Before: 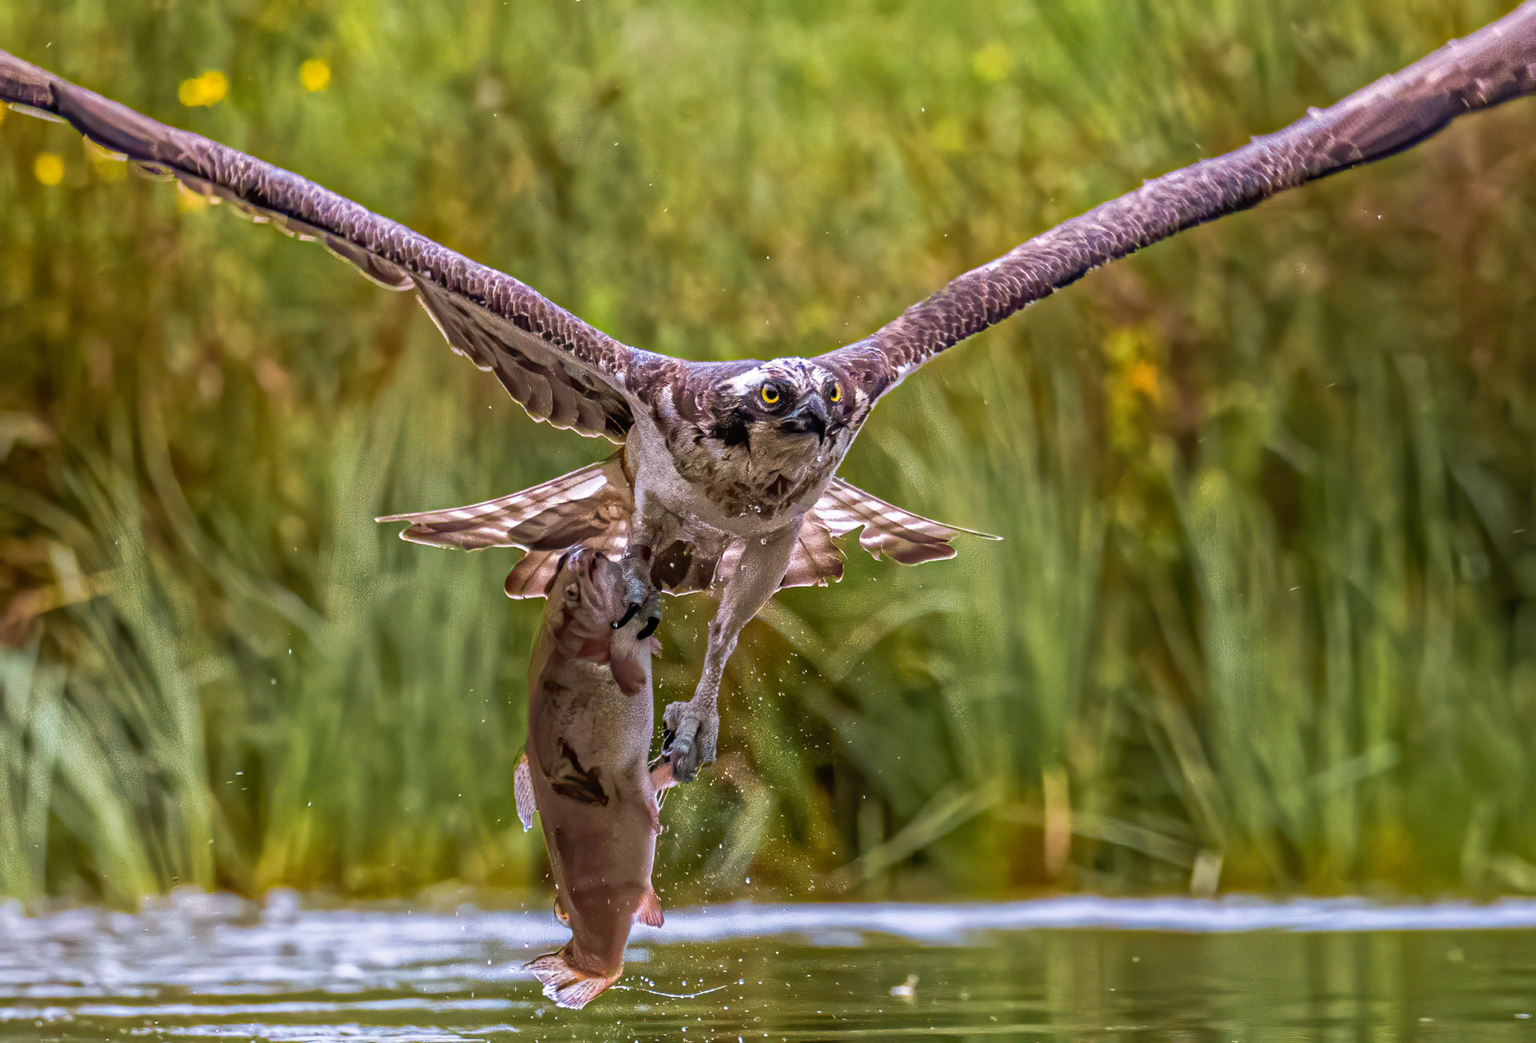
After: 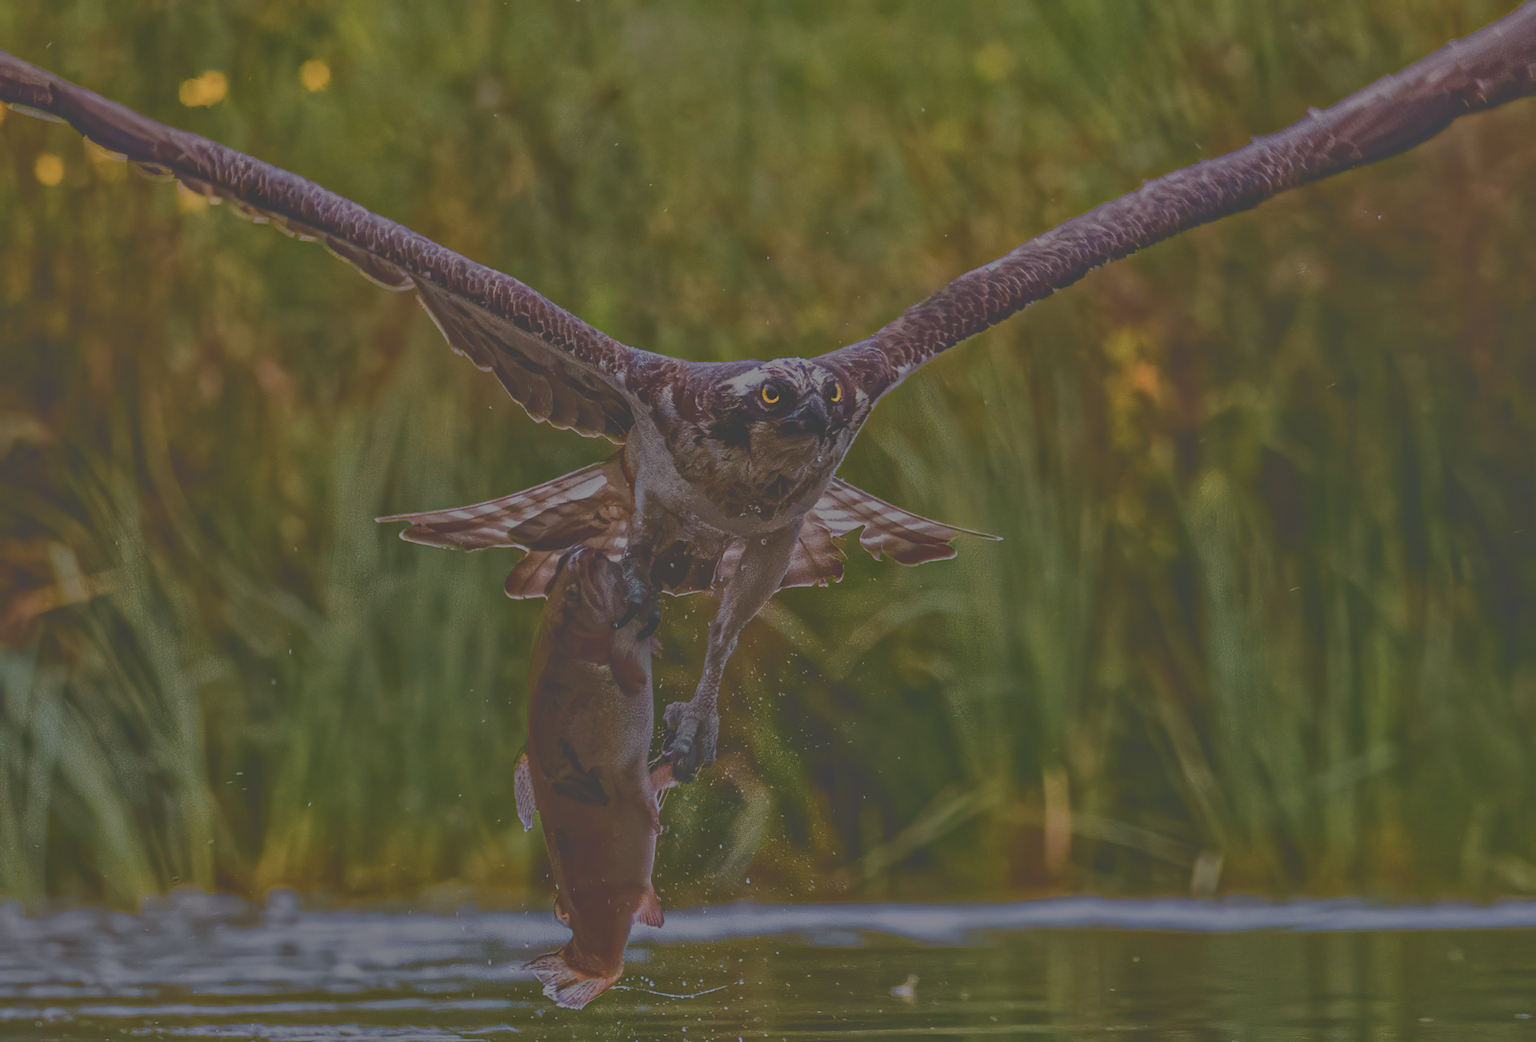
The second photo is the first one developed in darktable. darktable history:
exposure: black level correction 0, exposure 1.5 EV, compensate exposure bias true, compensate highlight preservation false
color zones: curves: ch0 [(0.018, 0.548) (0.224, 0.64) (0.425, 0.447) (0.675, 0.575) (0.732, 0.579)]; ch1 [(0.066, 0.487) (0.25, 0.5) (0.404, 0.43) (0.75, 0.421) (0.956, 0.421)]; ch2 [(0.044, 0.561) (0.215, 0.465) (0.399, 0.544) (0.465, 0.548) (0.614, 0.447) (0.724, 0.43) (0.882, 0.623) (0.956, 0.632)]
tone curve: curves: ch0 [(0, 0.211) (0.15, 0.25) (1, 0.953)], color space Lab, independent channels, preserve colors none
shadows and highlights: white point adjustment 0.1, highlights -70, soften with gaussian
